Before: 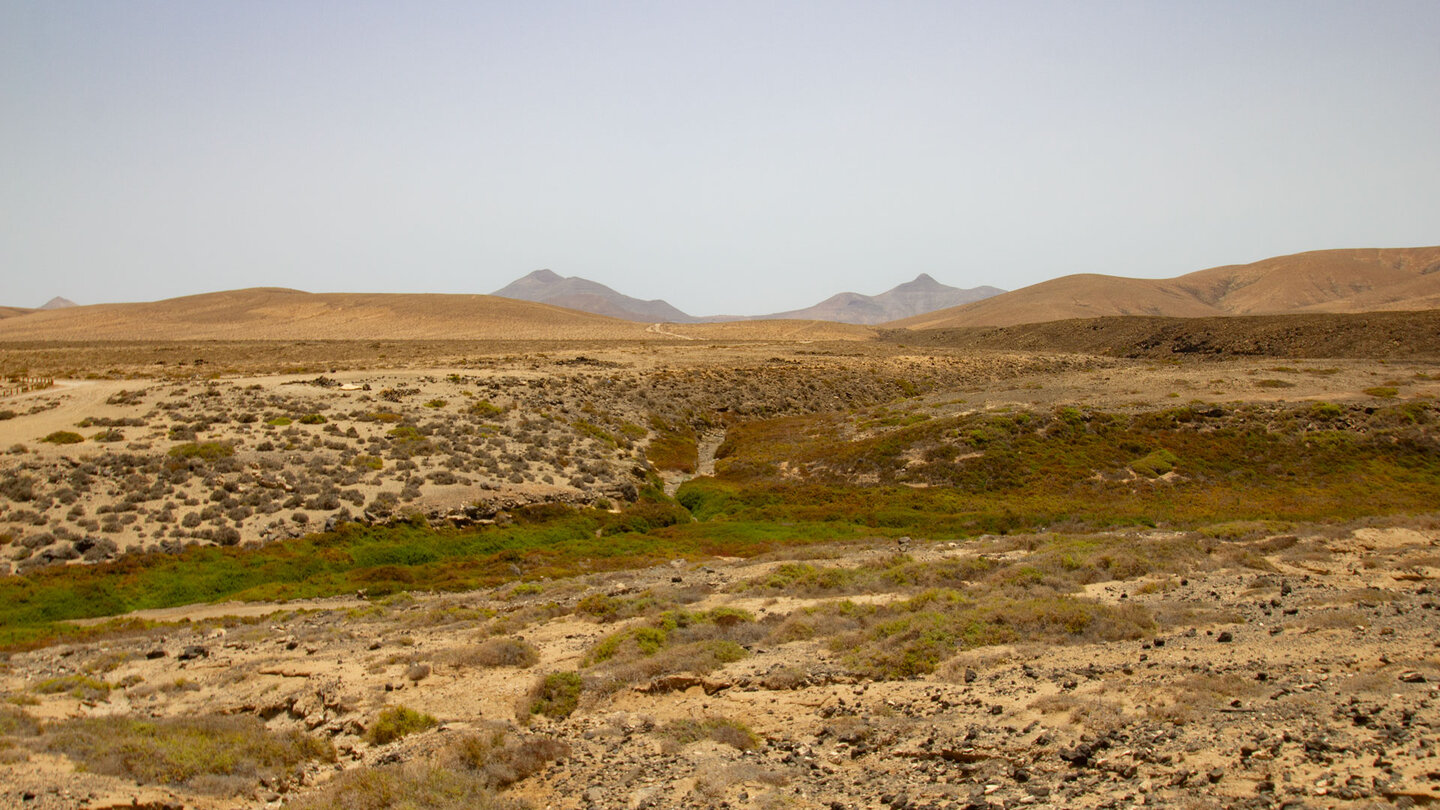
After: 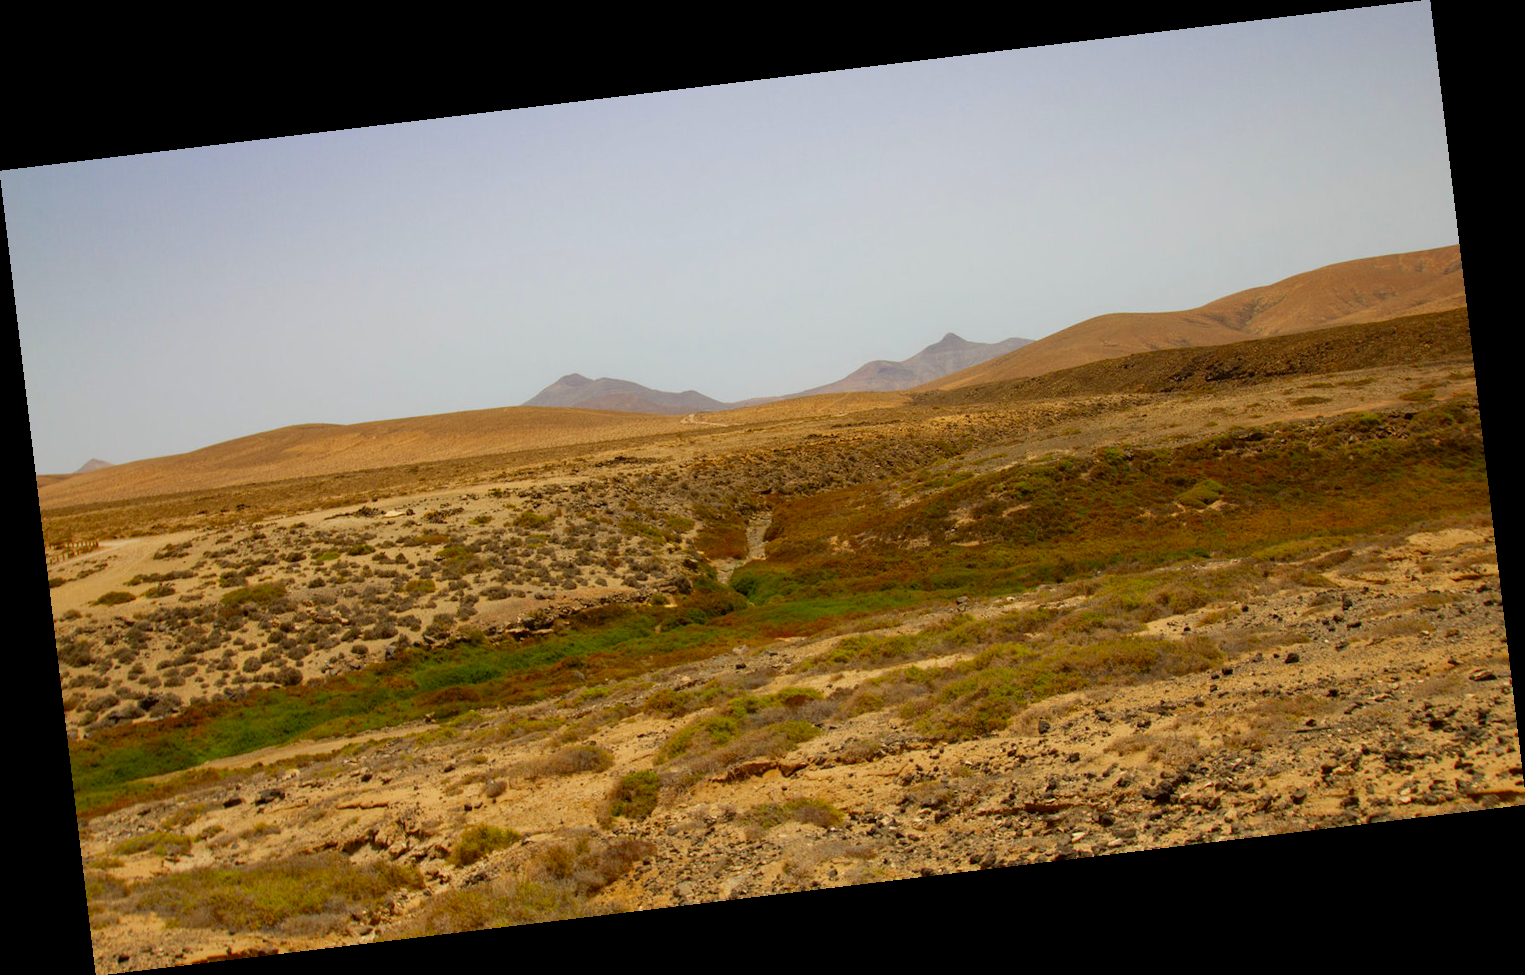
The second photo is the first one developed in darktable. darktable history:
exposure: exposure -0.242 EV, compensate highlight preservation false
rotate and perspective: rotation -6.83°, automatic cropping off
contrast brightness saturation: brightness -0.02, saturation 0.35
